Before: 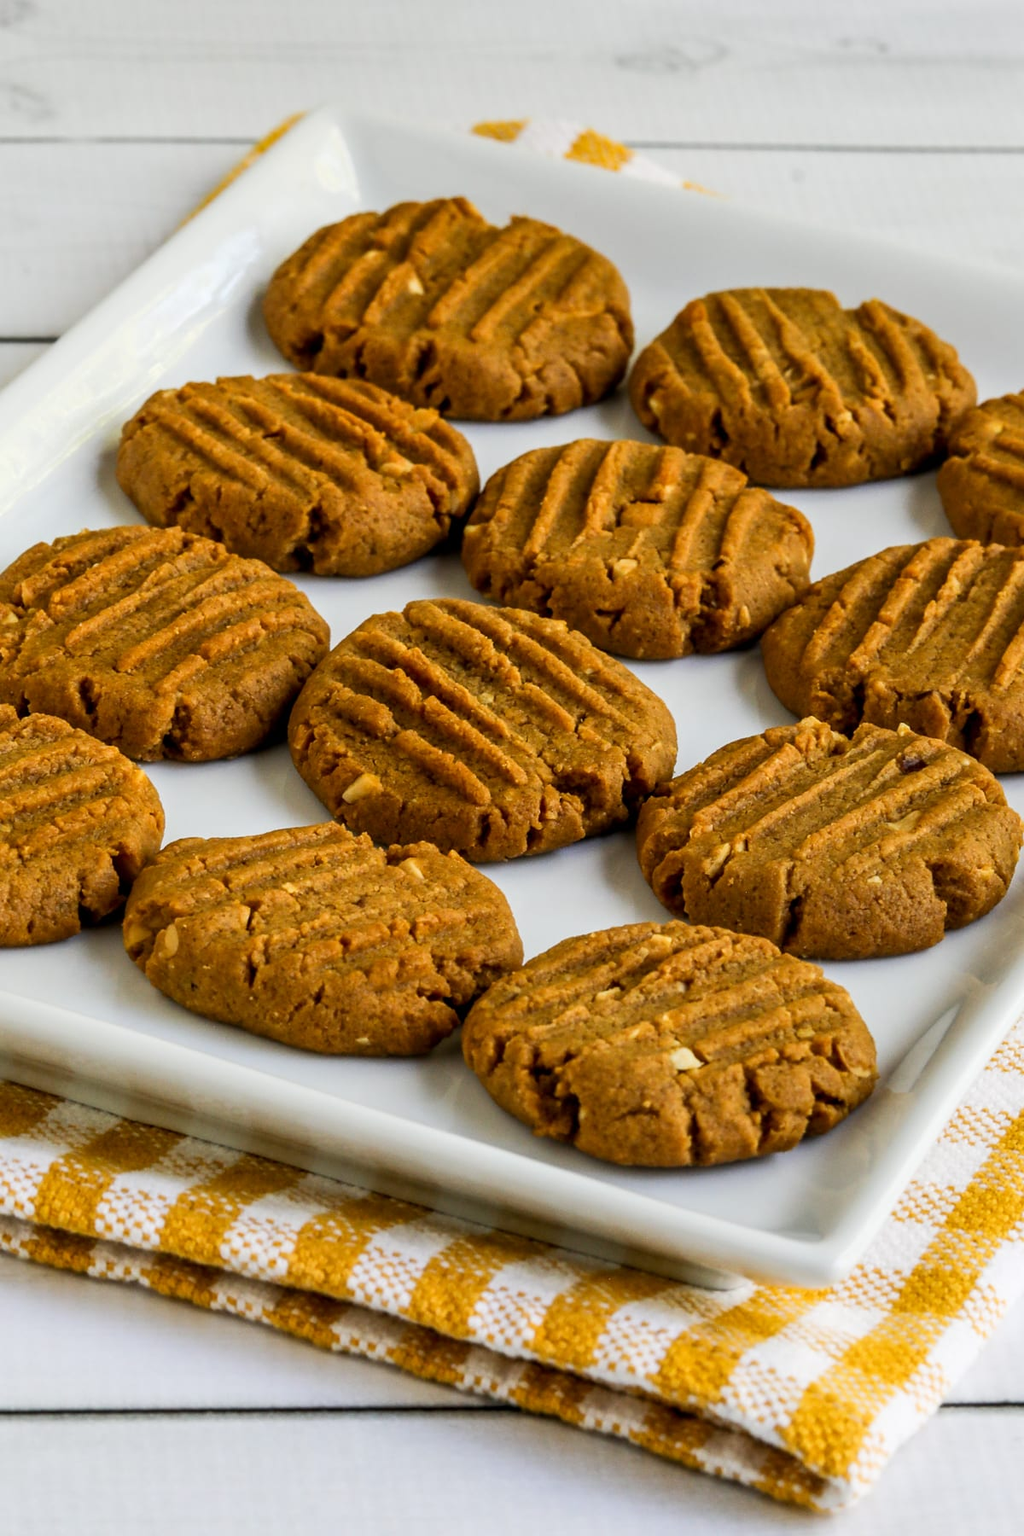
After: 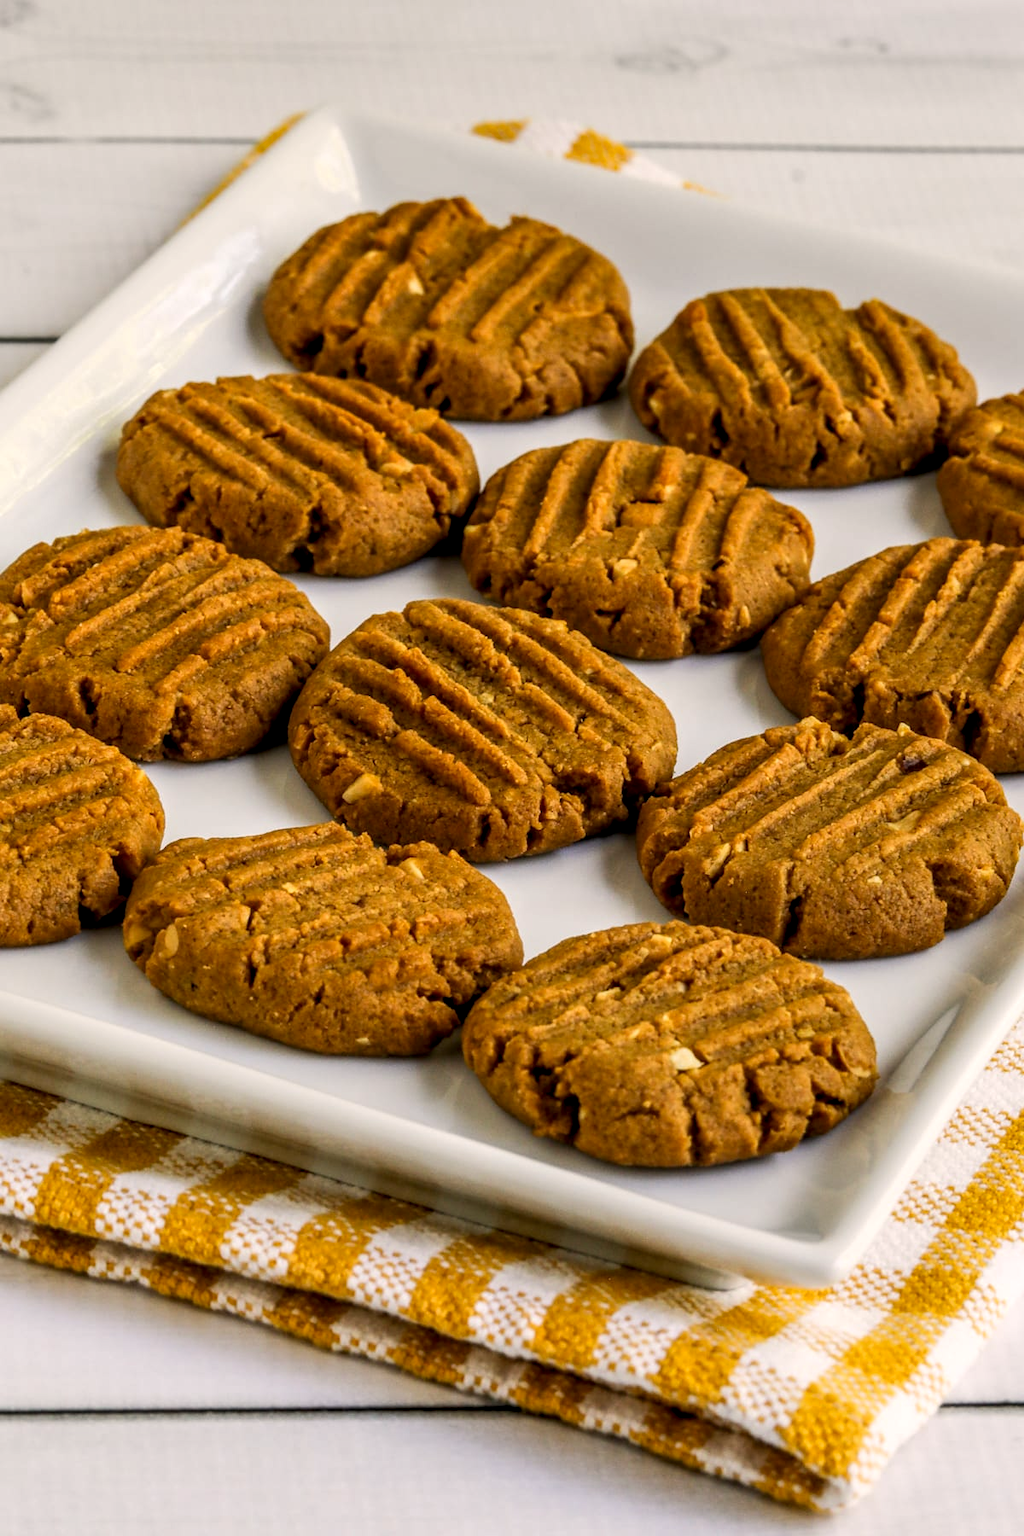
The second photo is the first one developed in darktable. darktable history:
local contrast: on, module defaults
color correction: highlights a* 3.84, highlights b* 5.07
